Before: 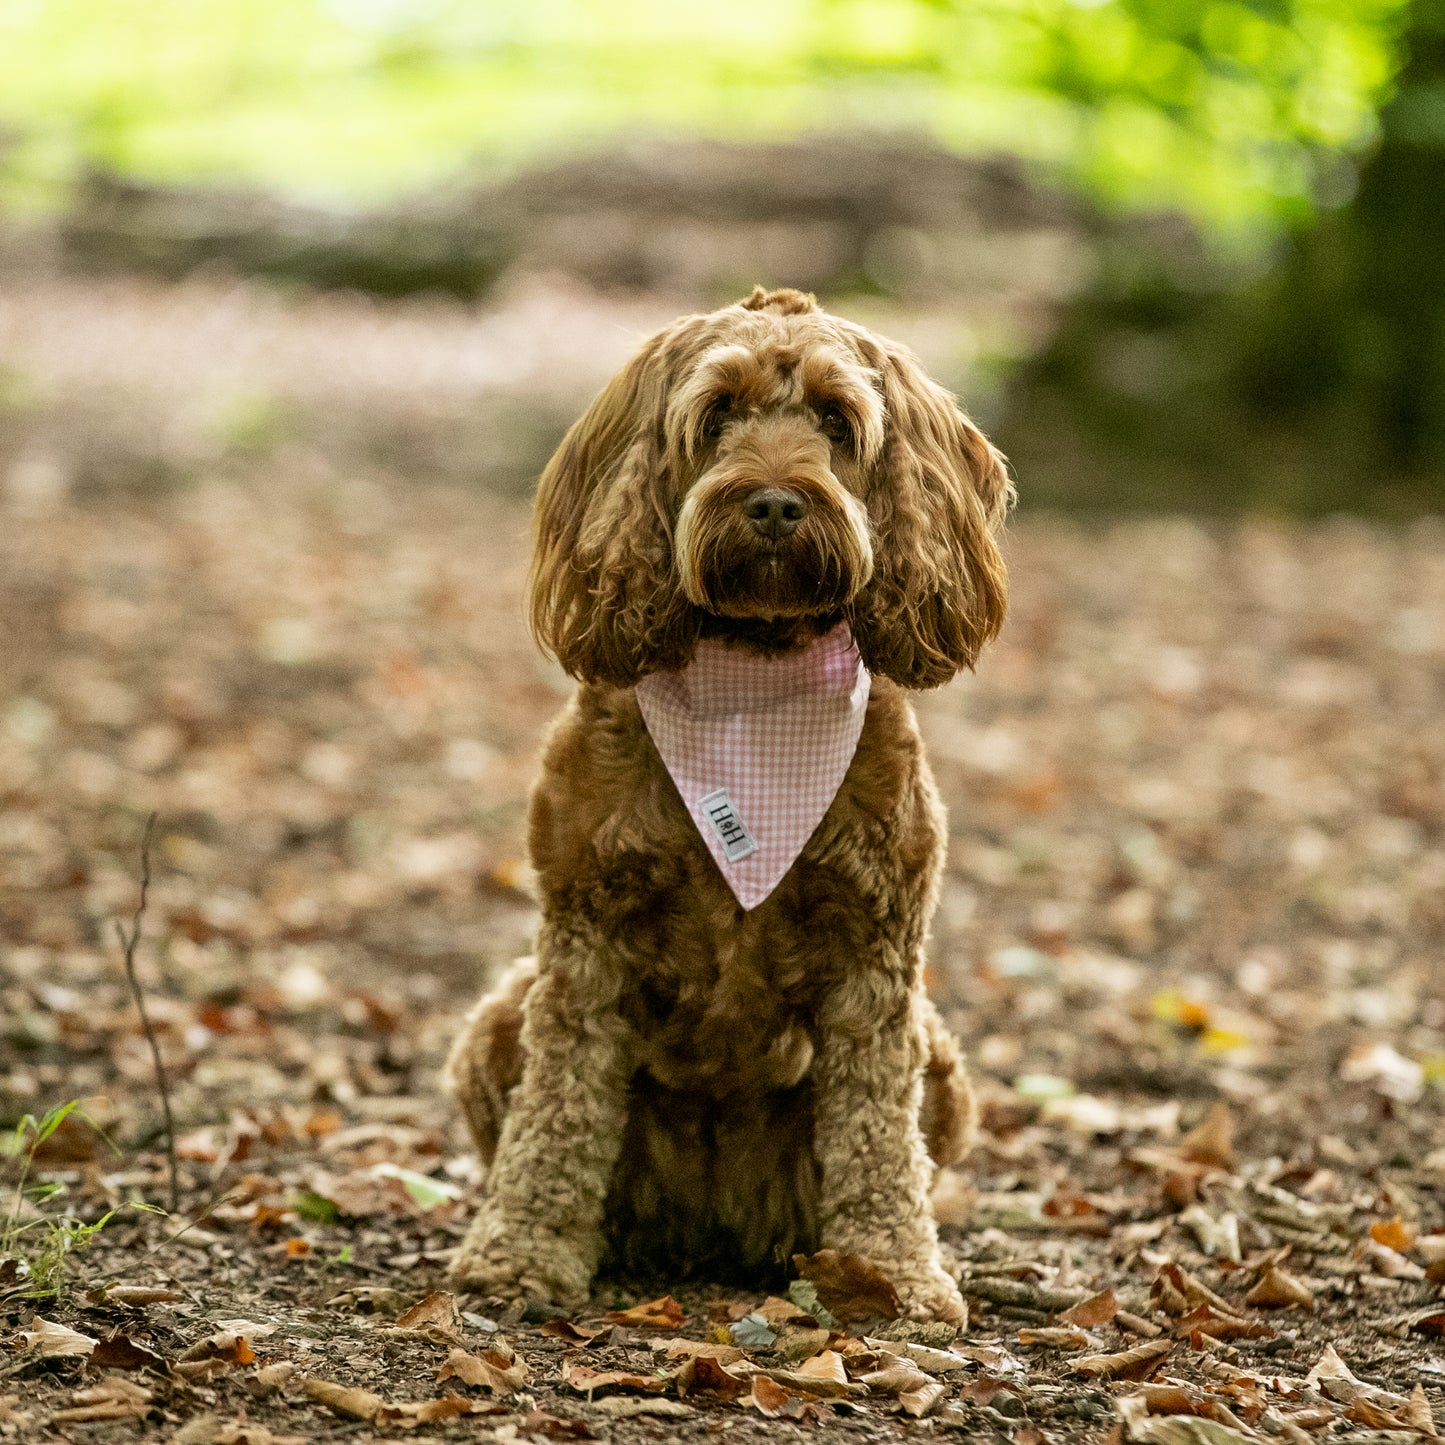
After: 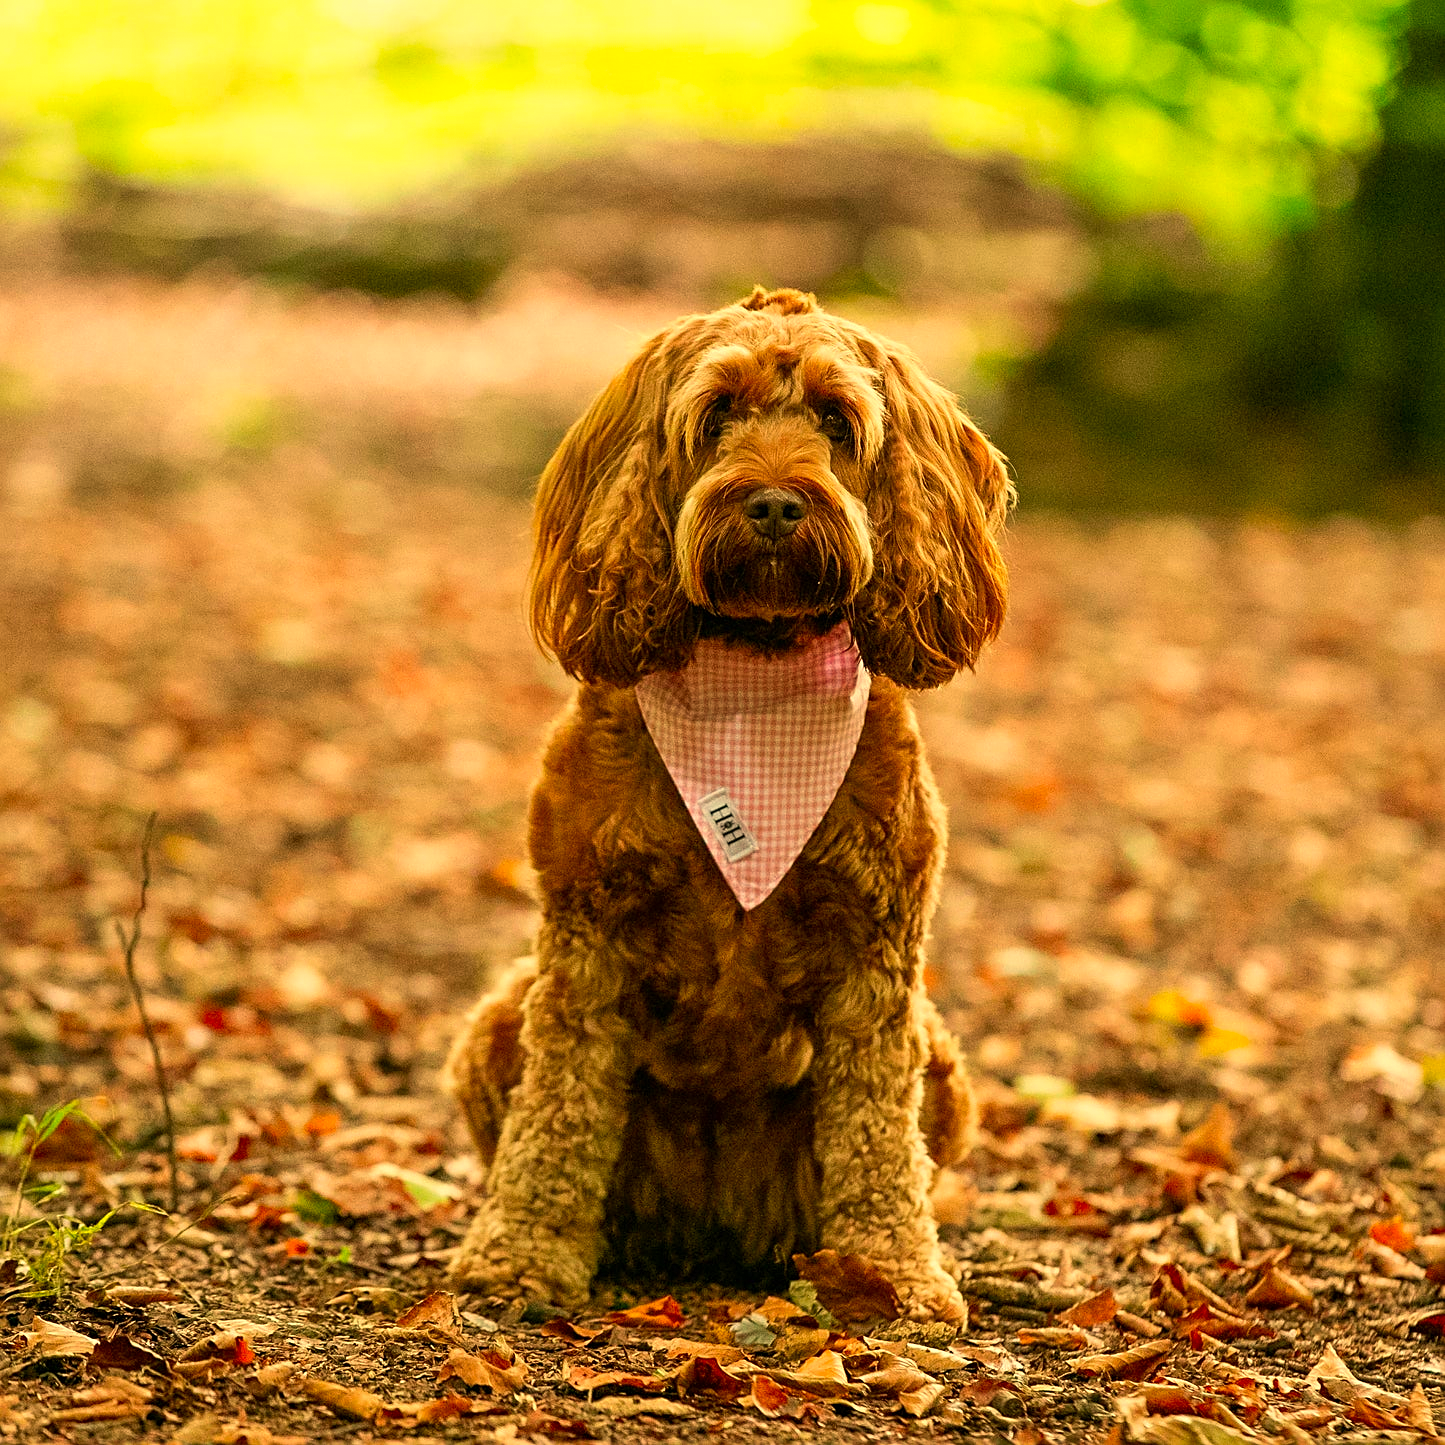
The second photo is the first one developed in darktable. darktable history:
sharpen: on, module defaults
white balance: red 1.123, blue 0.83
color contrast: green-magenta contrast 1.69, blue-yellow contrast 1.49
grain: coarseness 0.81 ISO, strength 1.34%, mid-tones bias 0%
